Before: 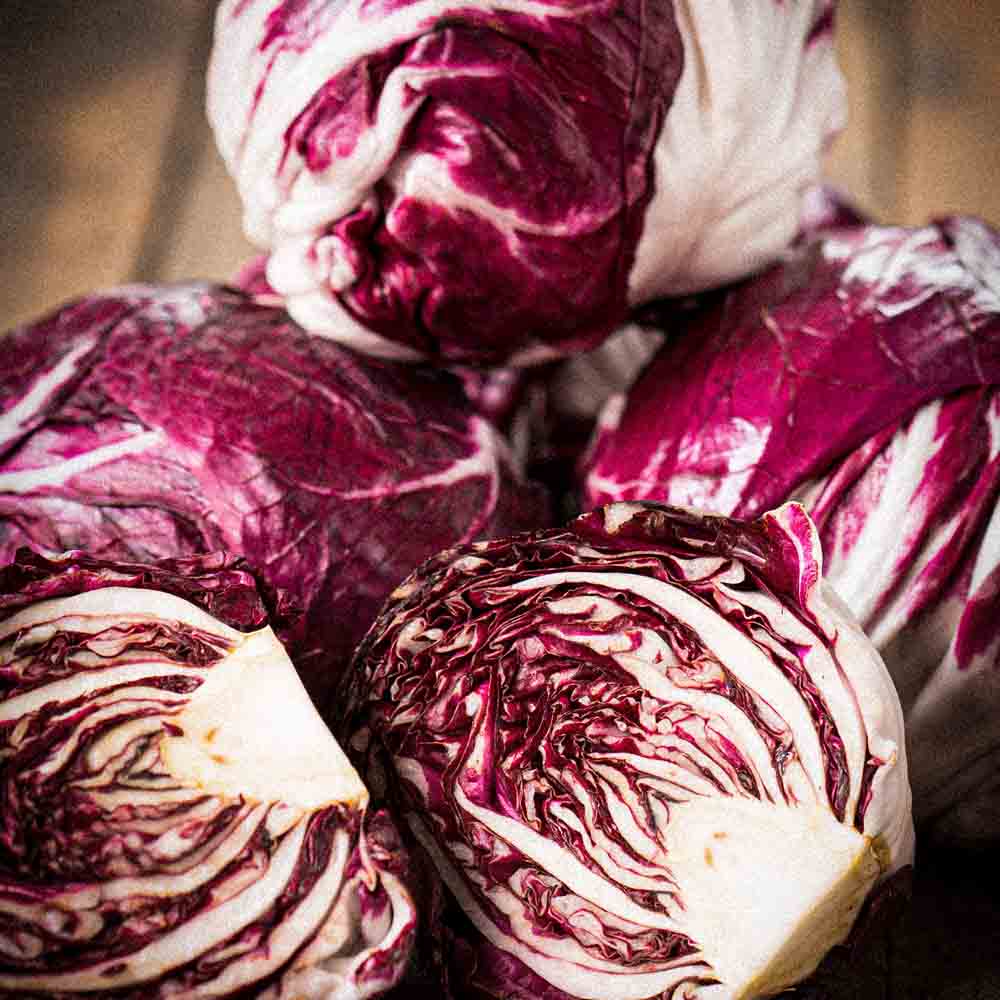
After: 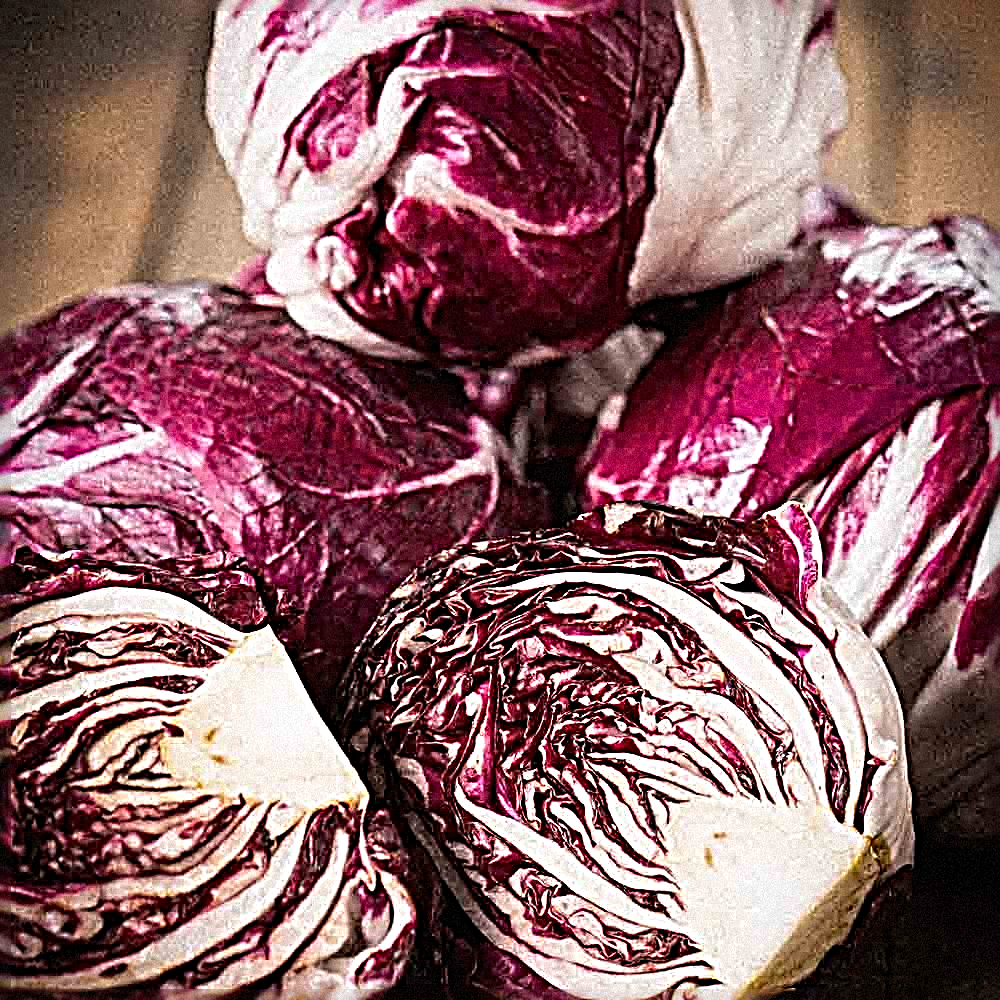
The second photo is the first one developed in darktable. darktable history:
grain: mid-tones bias 0%
sharpen: radius 4.001, amount 2
